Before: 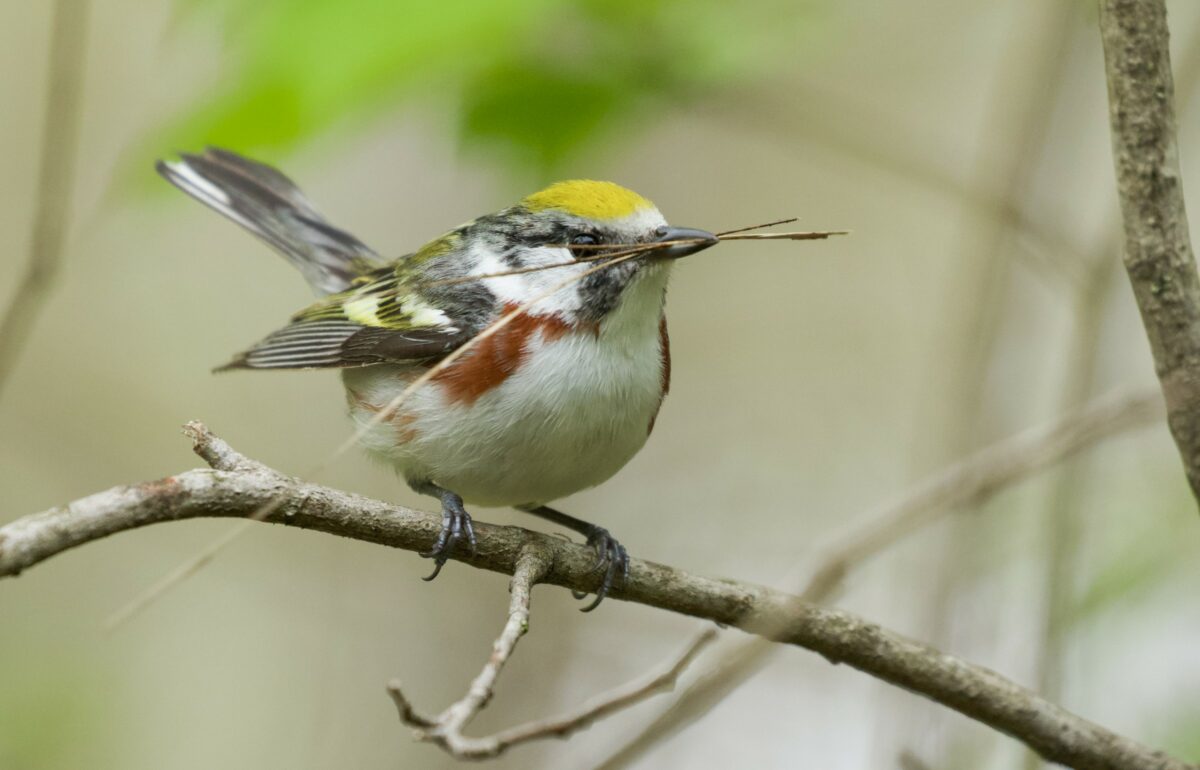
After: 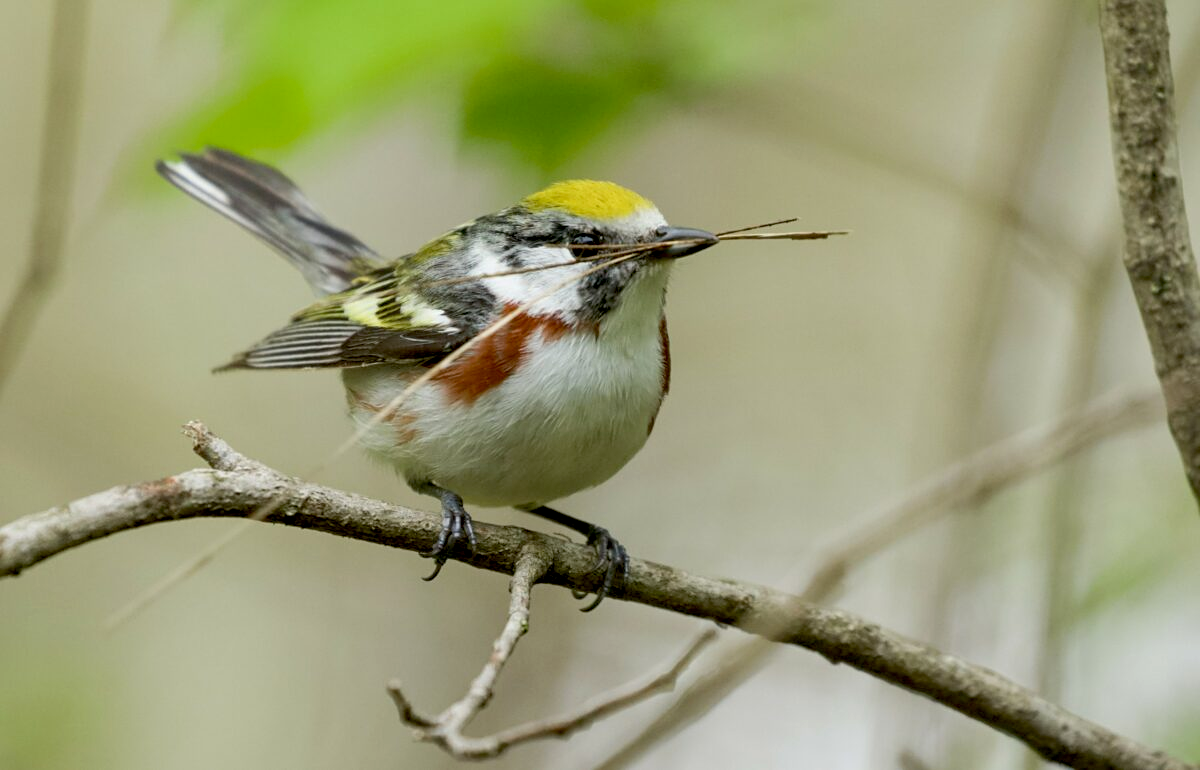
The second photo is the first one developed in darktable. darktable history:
white balance: emerald 1
exposure: black level correction 0.016, exposure -0.009 EV, compensate highlight preservation false
sharpen: amount 0.2
